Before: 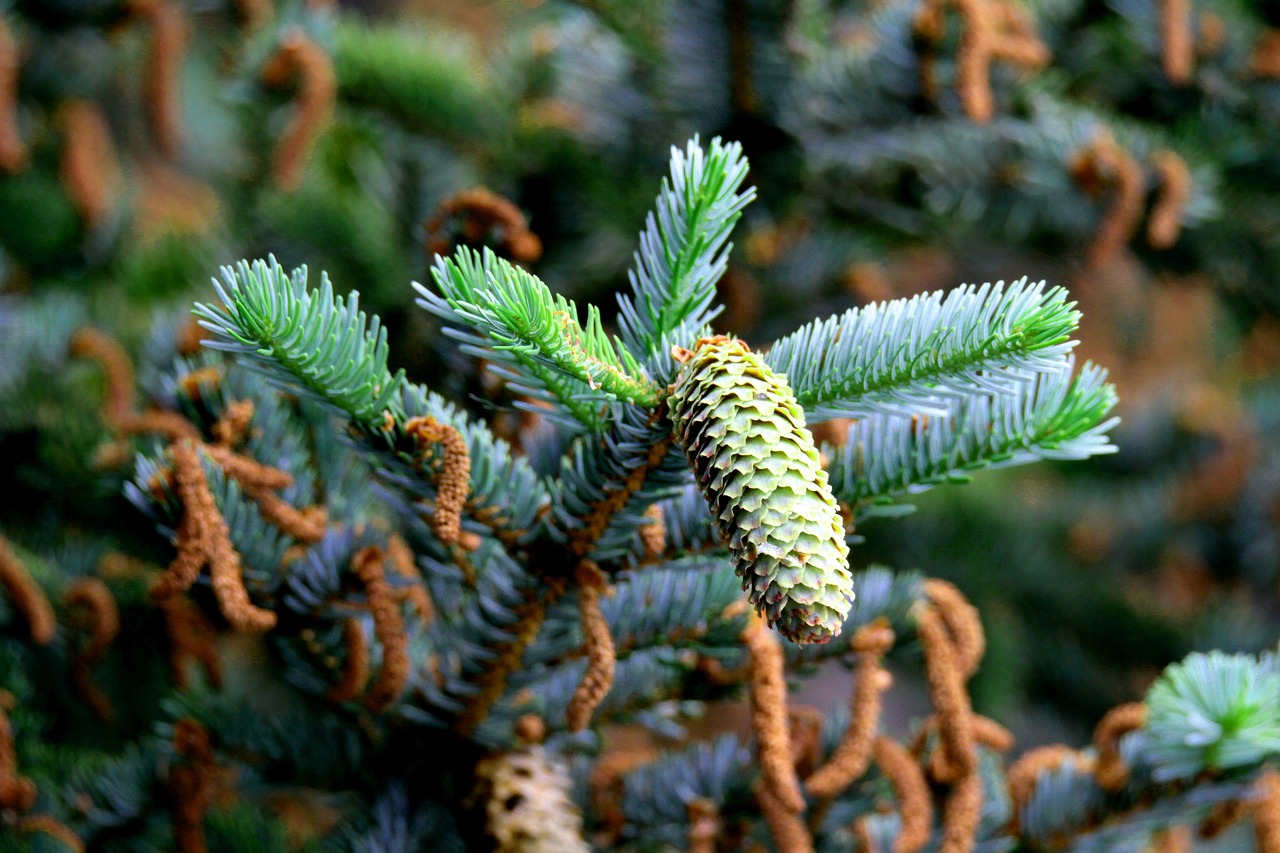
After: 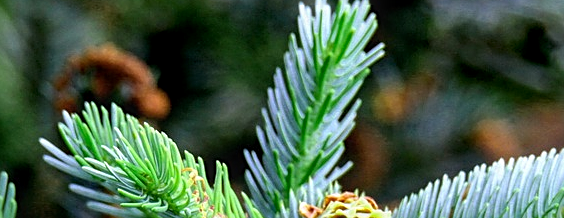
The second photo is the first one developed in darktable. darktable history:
sharpen: on, module defaults
local contrast: on, module defaults
crop: left 29.068%, top 16.812%, right 26.805%, bottom 57.531%
